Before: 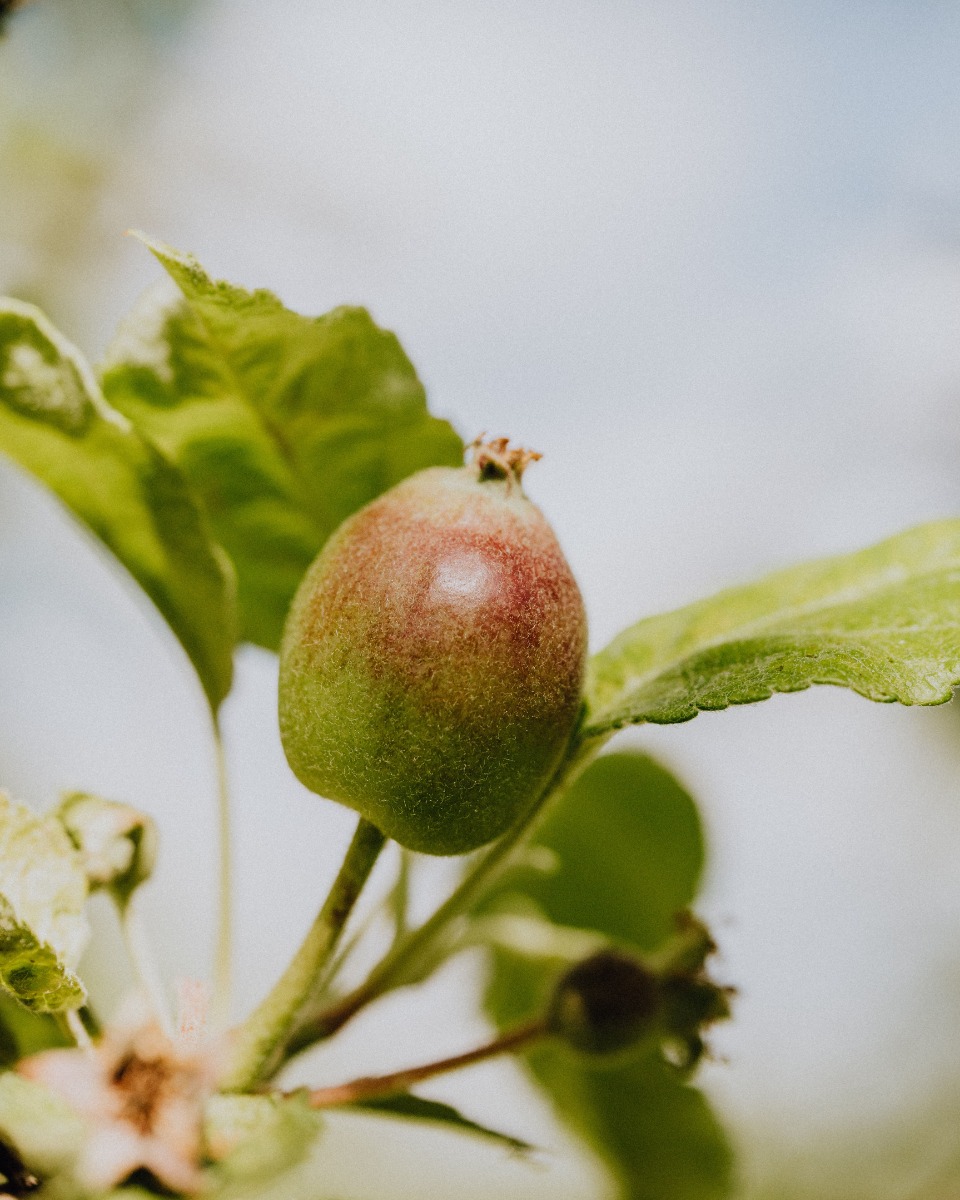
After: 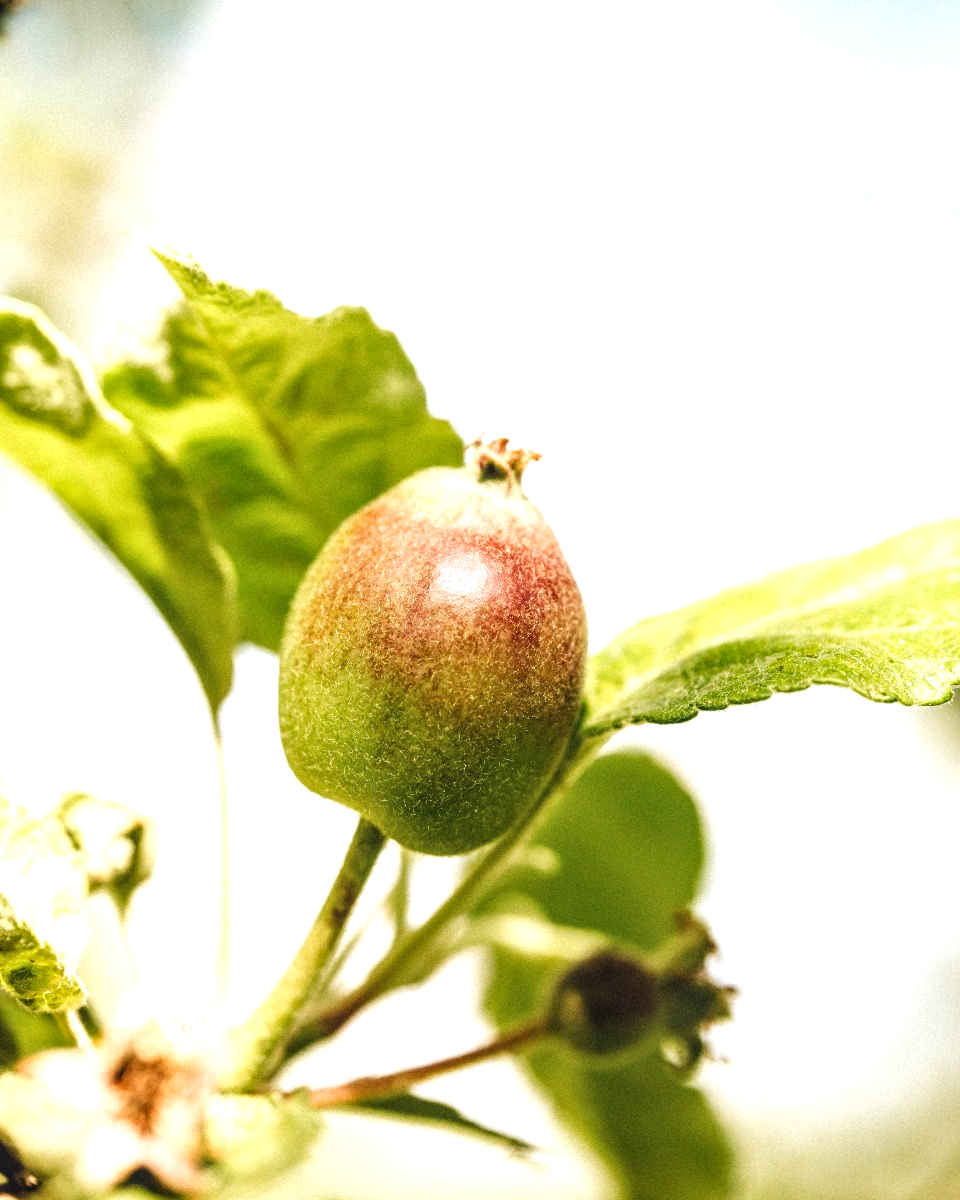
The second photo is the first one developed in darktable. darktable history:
exposure: black level correction 0, exposure 1.1 EV, compensate highlight preservation false
local contrast: on, module defaults
